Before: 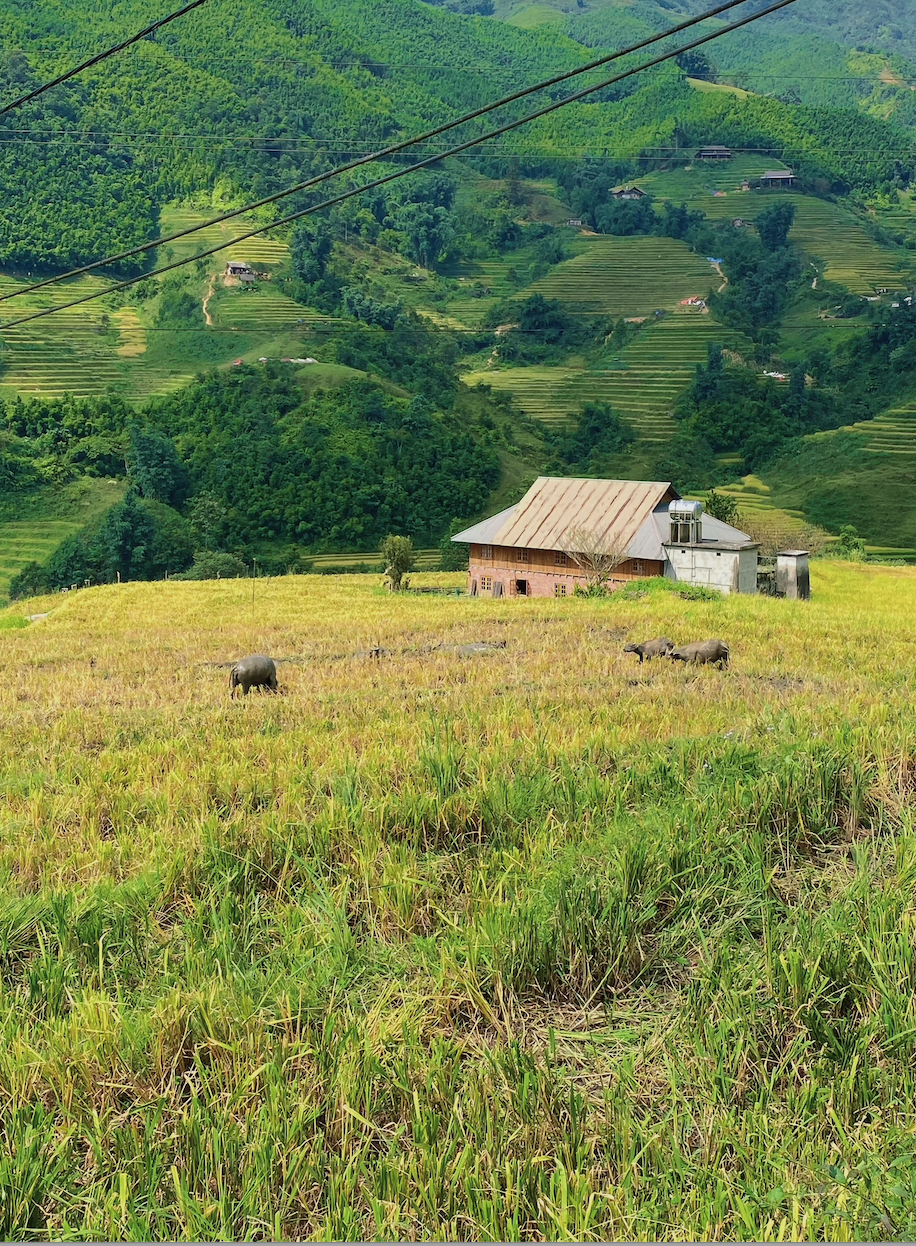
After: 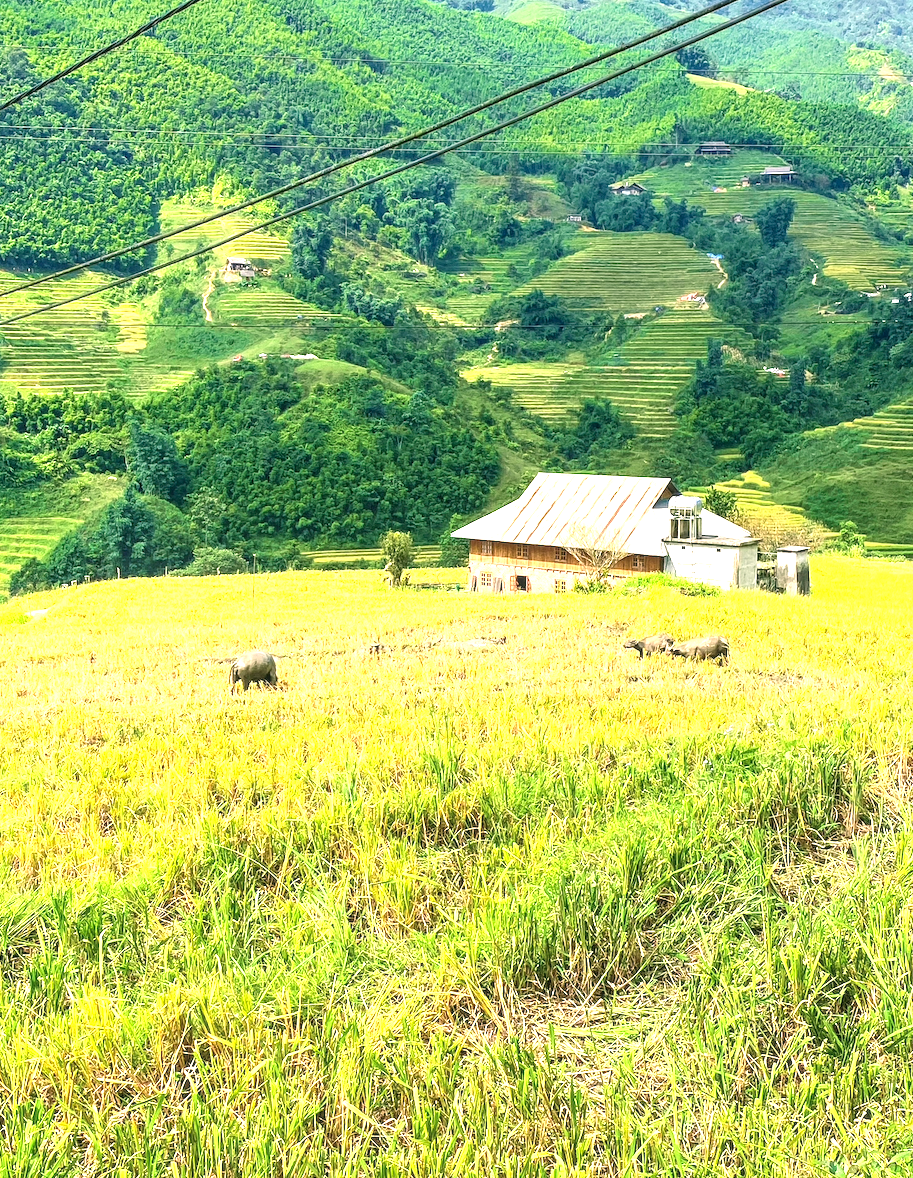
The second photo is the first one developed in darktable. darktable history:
tone equalizer: -8 EV -0.734 EV, -7 EV -0.739 EV, -6 EV -0.572 EV, -5 EV -0.369 EV, -3 EV 0.403 EV, -2 EV 0.6 EV, -1 EV 0.69 EV, +0 EV 0.772 EV, smoothing diameter 24.98%, edges refinement/feathering 8.67, preserve details guided filter
crop: top 0.397%, right 0.265%, bottom 5.047%
color correction: highlights a* 4.35, highlights b* 4.95, shadows a* -7.89, shadows b* 4.82
exposure: exposure 0.801 EV, compensate exposure bias true, compensate highlight preservation false
local contrast: on, module defaults
